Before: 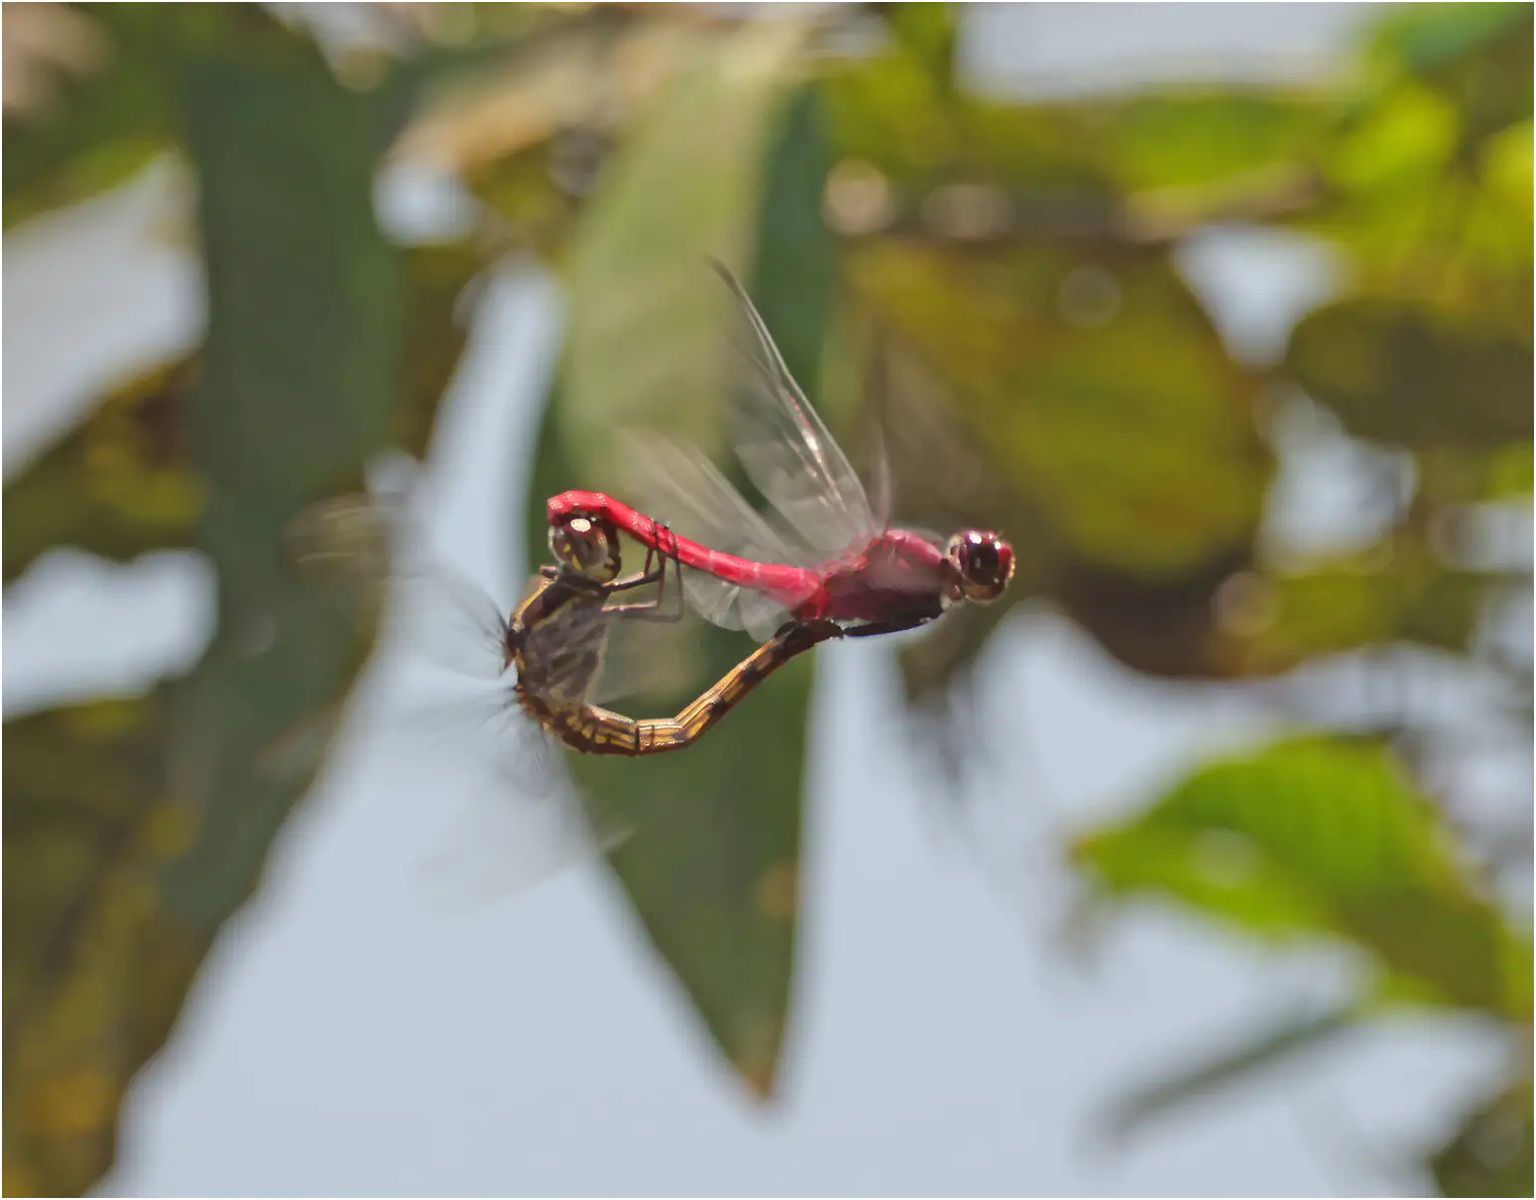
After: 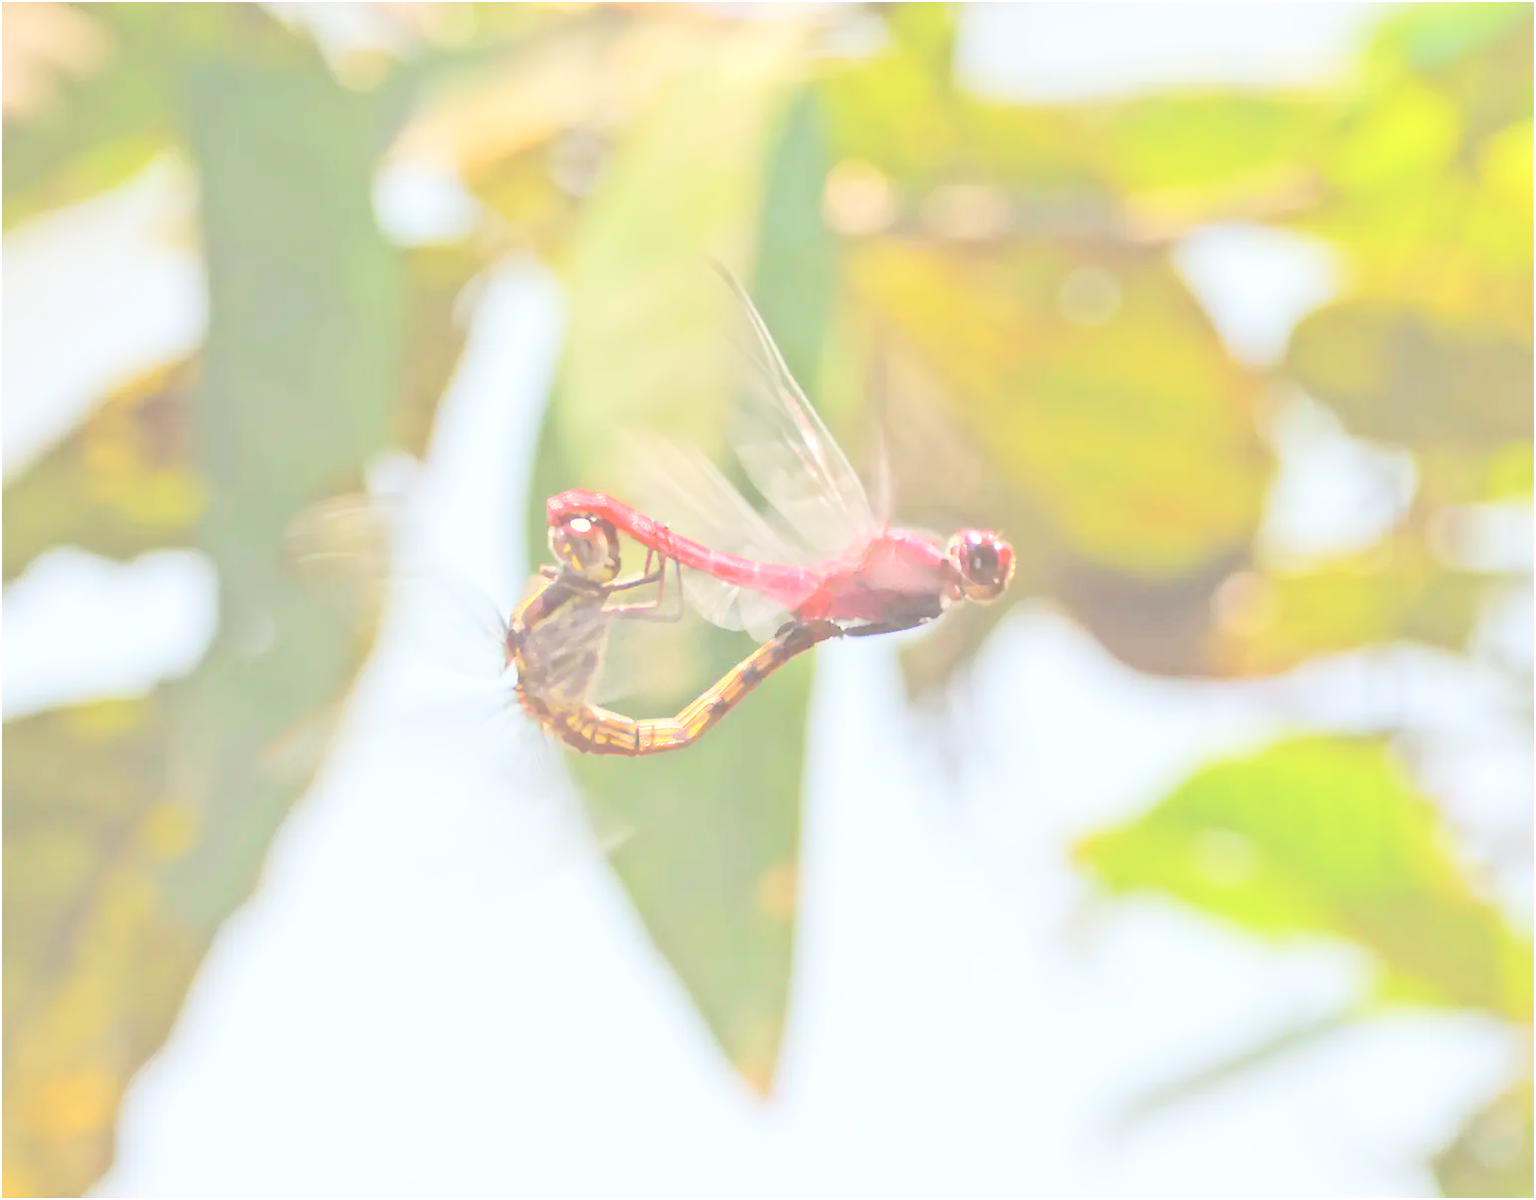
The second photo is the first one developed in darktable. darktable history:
contrast brightness saturation: brightness 1
base curve: curves: ch0 [(0, 0) (0.204, 0.334) (0.55, 0.733) (1, 1)], preserve colors none
levels: levels [0.073, 0.497, 0.972]
